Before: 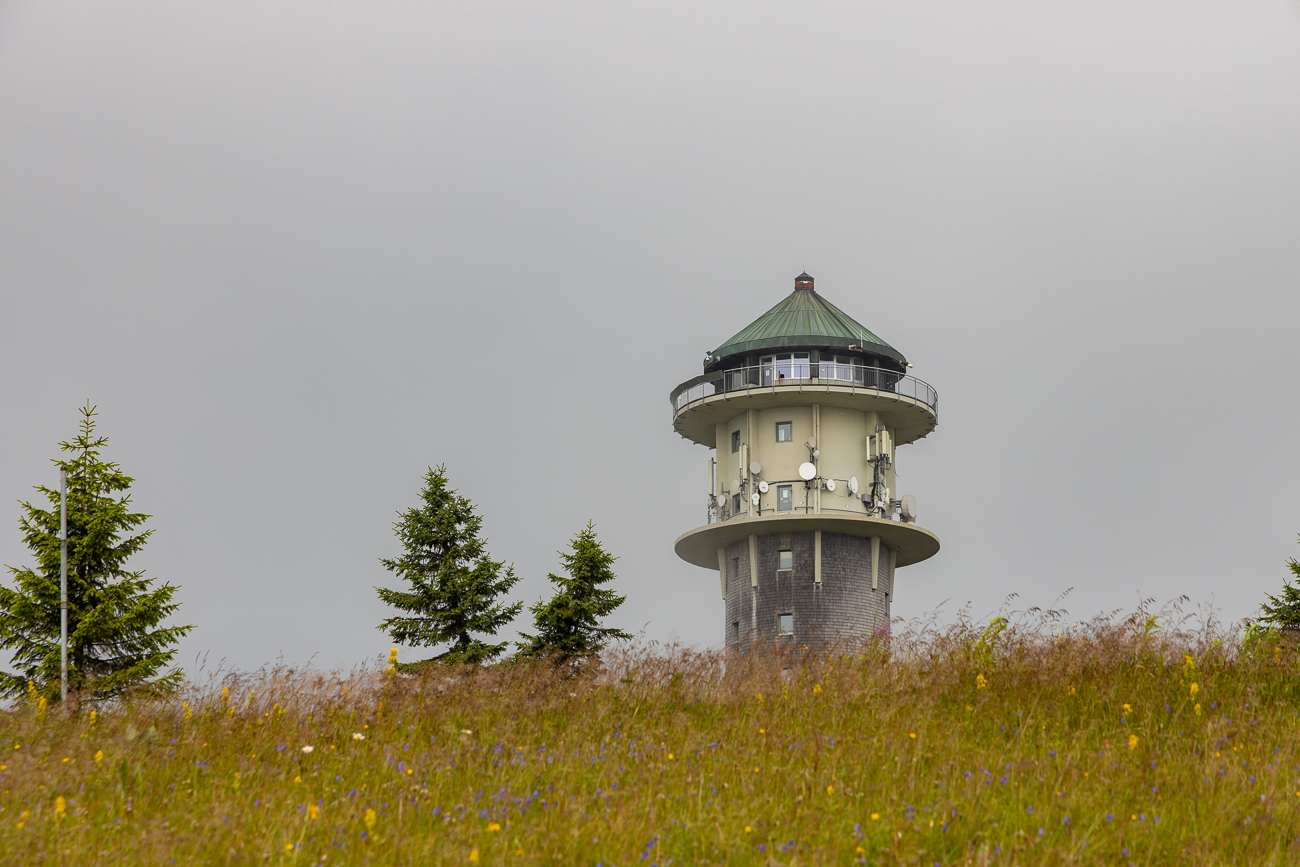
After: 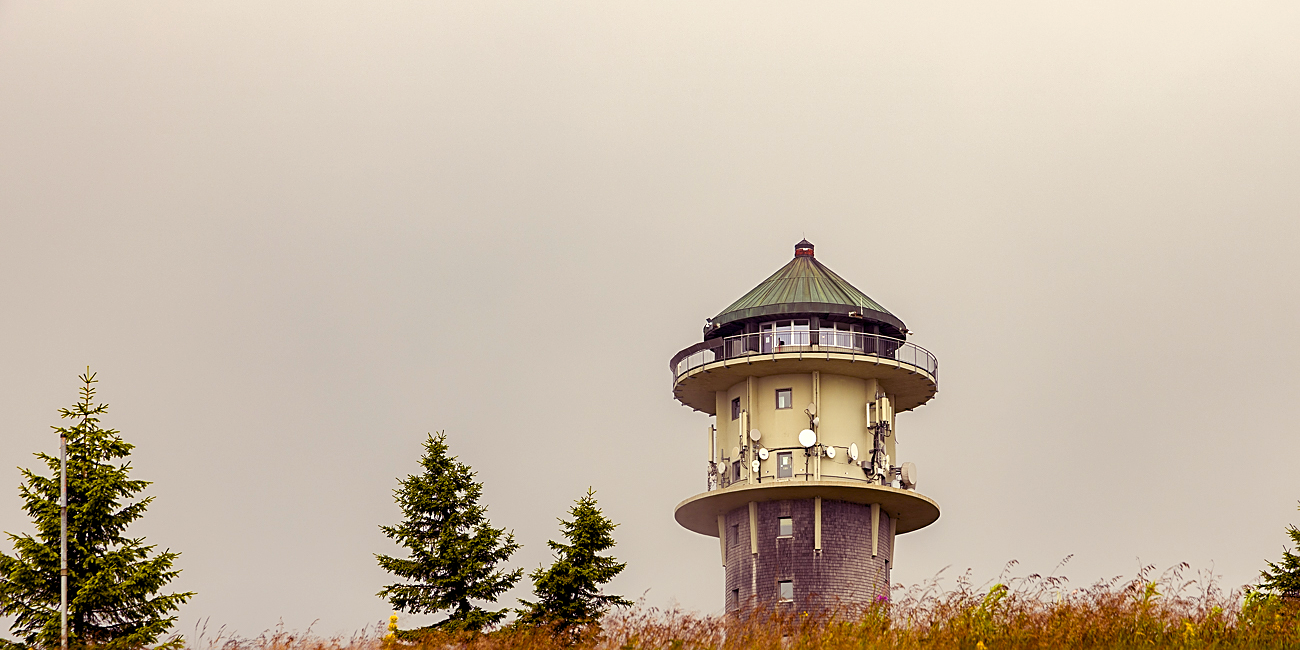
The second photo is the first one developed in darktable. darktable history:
sharpen: on, module defaults
color balance rgb: shadows lift › luminance -21.66%, shadows lift › chroma 8.98%, shadows lift › hue 283.37°, power › chroma 1.55%, power › hue 25.59°, highlights gain › luminance 6.08%, highlights gain › chroma 2.55%, highlights gain › hue 90°, global offset › luminance -0.87%, perceptual saturation grading › global saturation 27.49%, perceptual saturation grading › highlights -28.39%, perceptual saturation grading › mid-tones 15.22%, perceptual saturation grading › shadows 33.98%, perceptual brilliance grading › highlights 10%, perceptual brilliance grading › mid-tones 5%
crop: top 3.857%, bottom 21.132%
